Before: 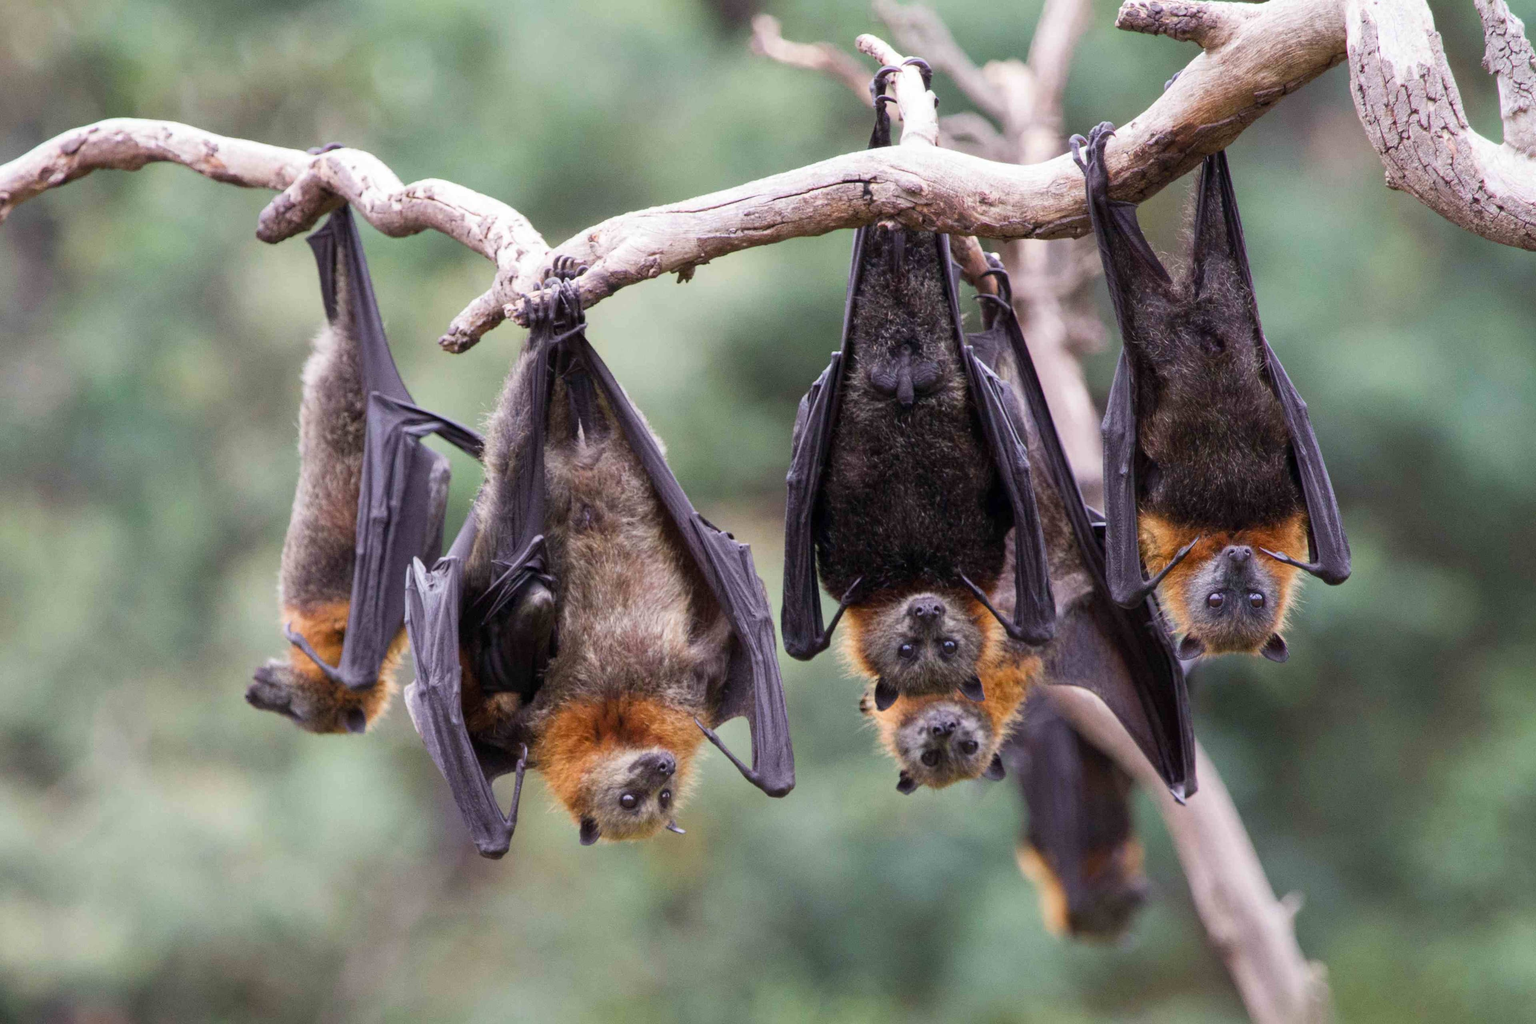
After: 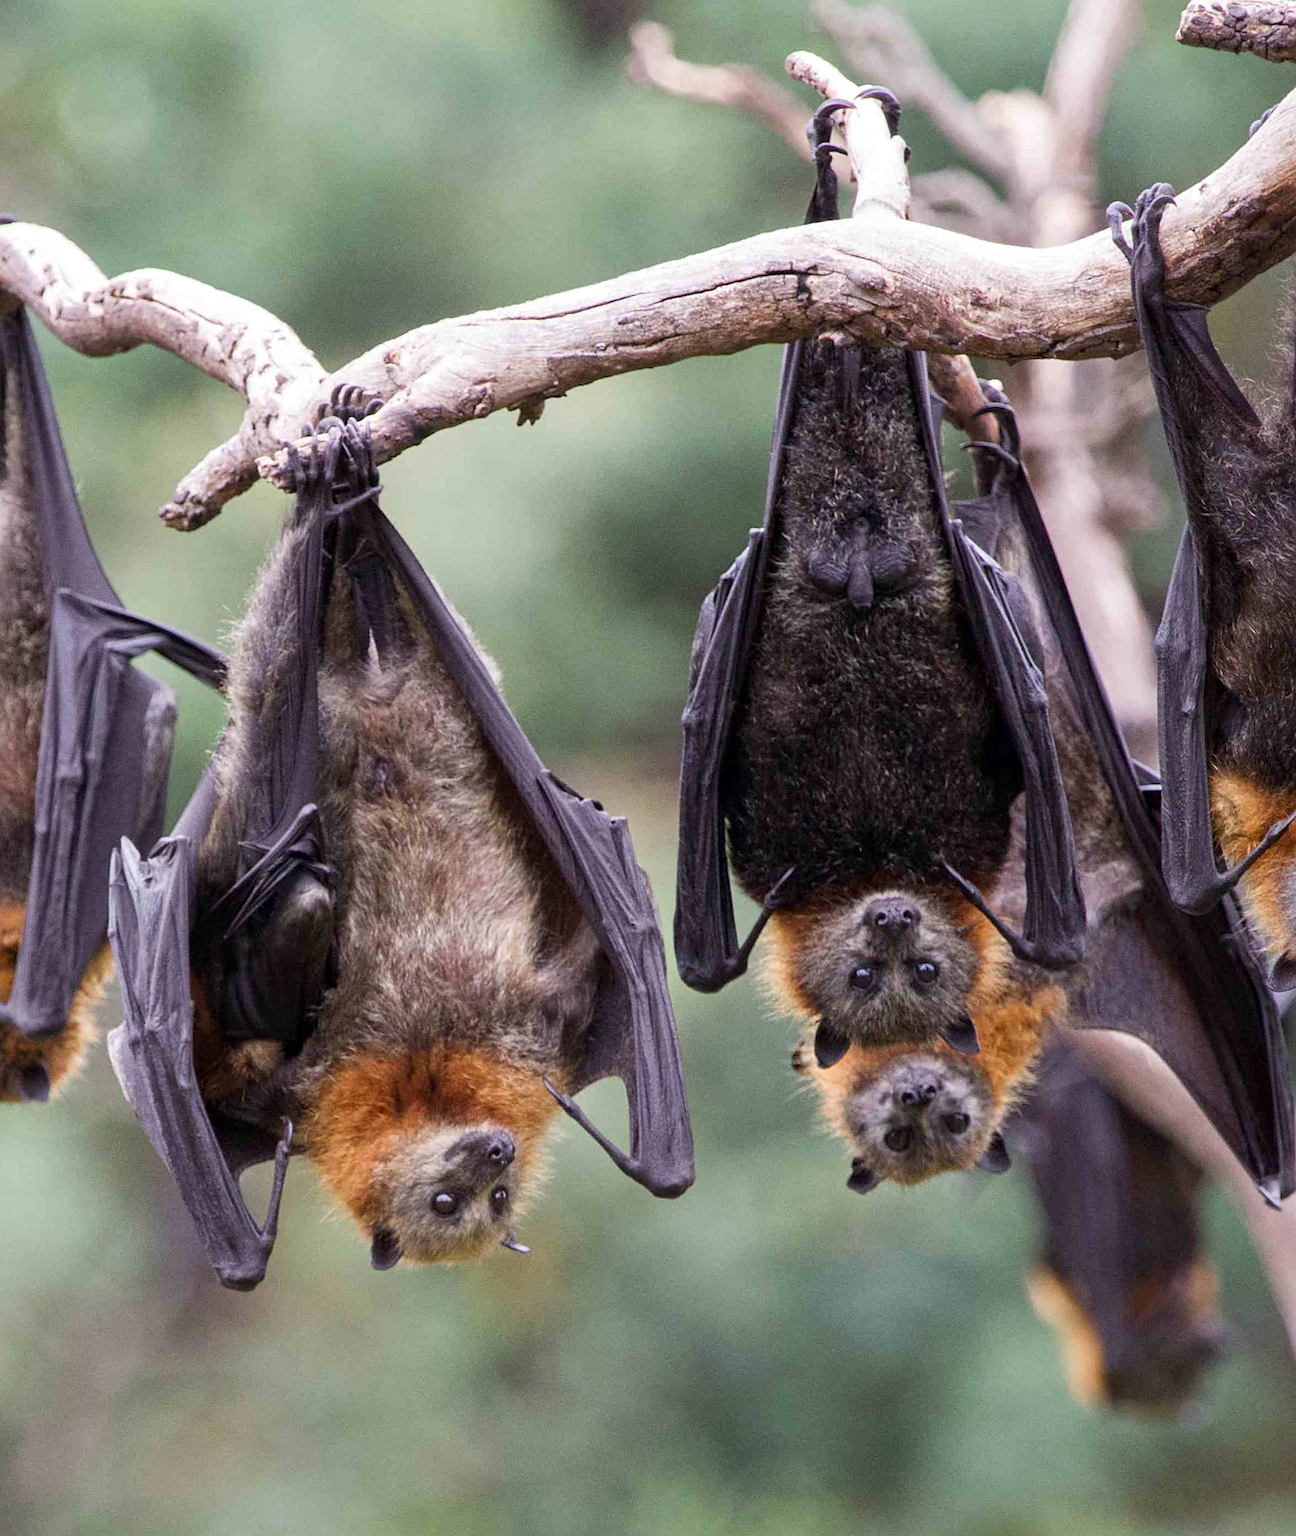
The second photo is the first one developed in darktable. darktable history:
crop: left 21.674%, right 22.086%
sharpen: on, module defaults
local contrast: mode bilateral grid, contrast 28, coarseness 16, detail 115%, midtone range 0.2
